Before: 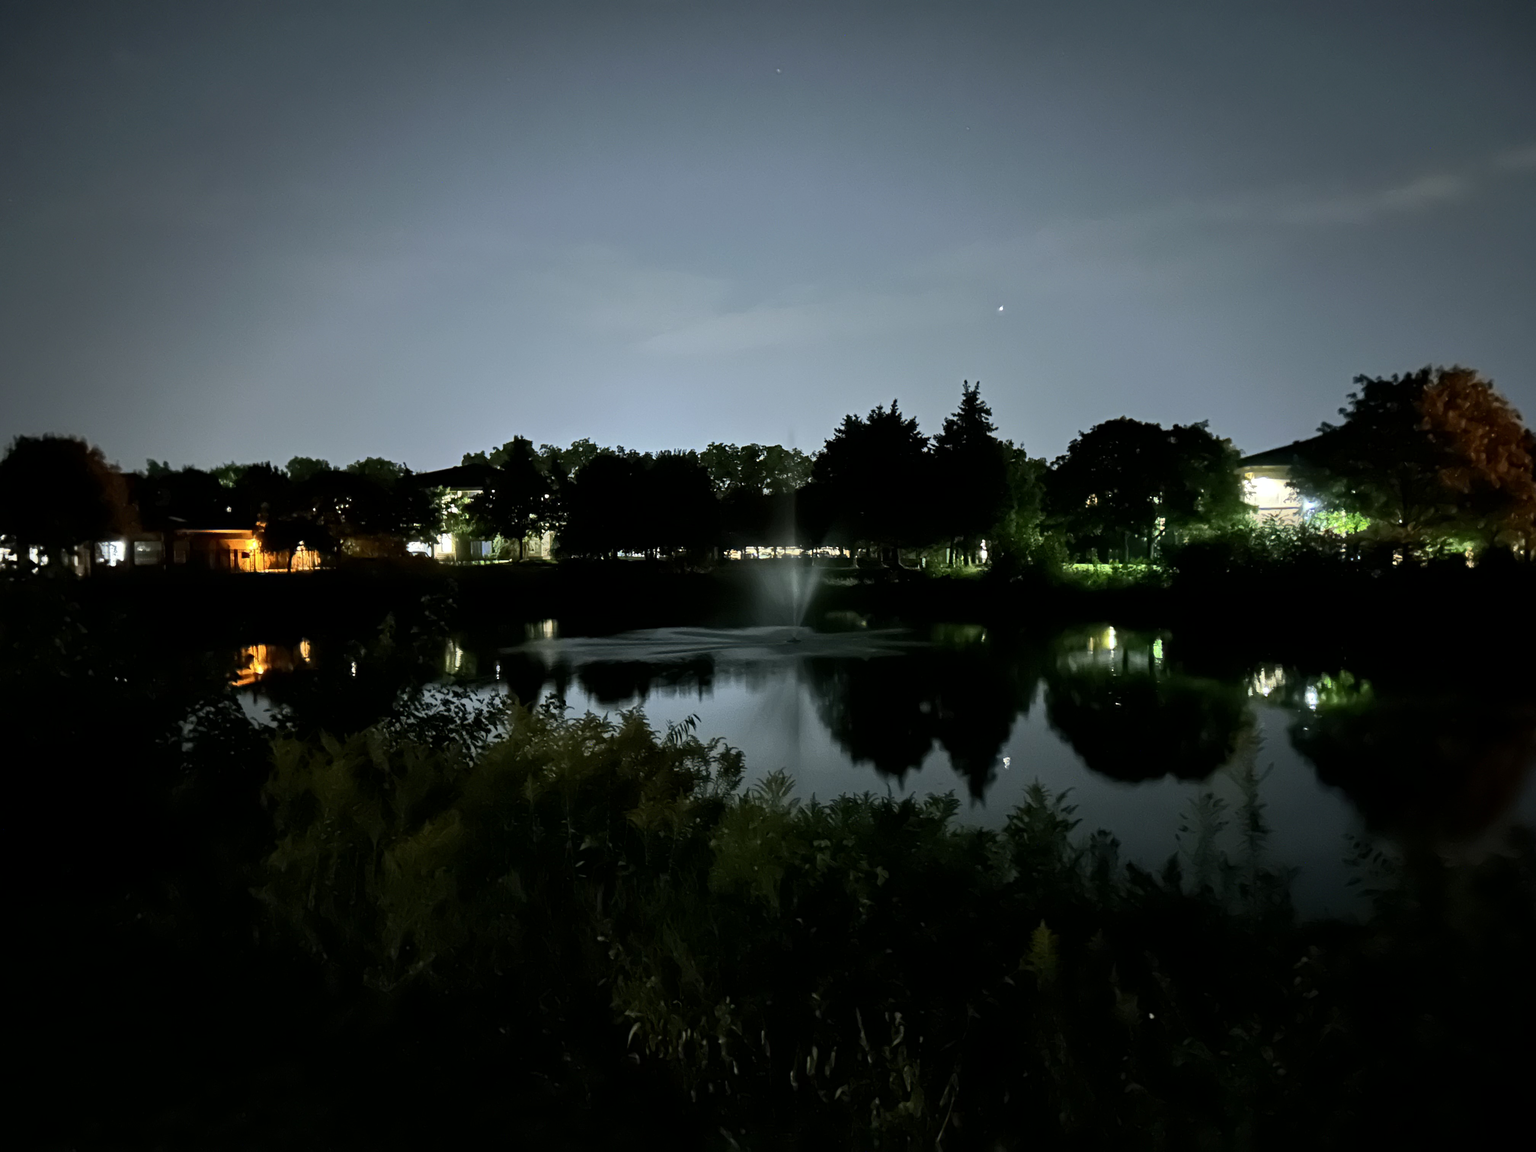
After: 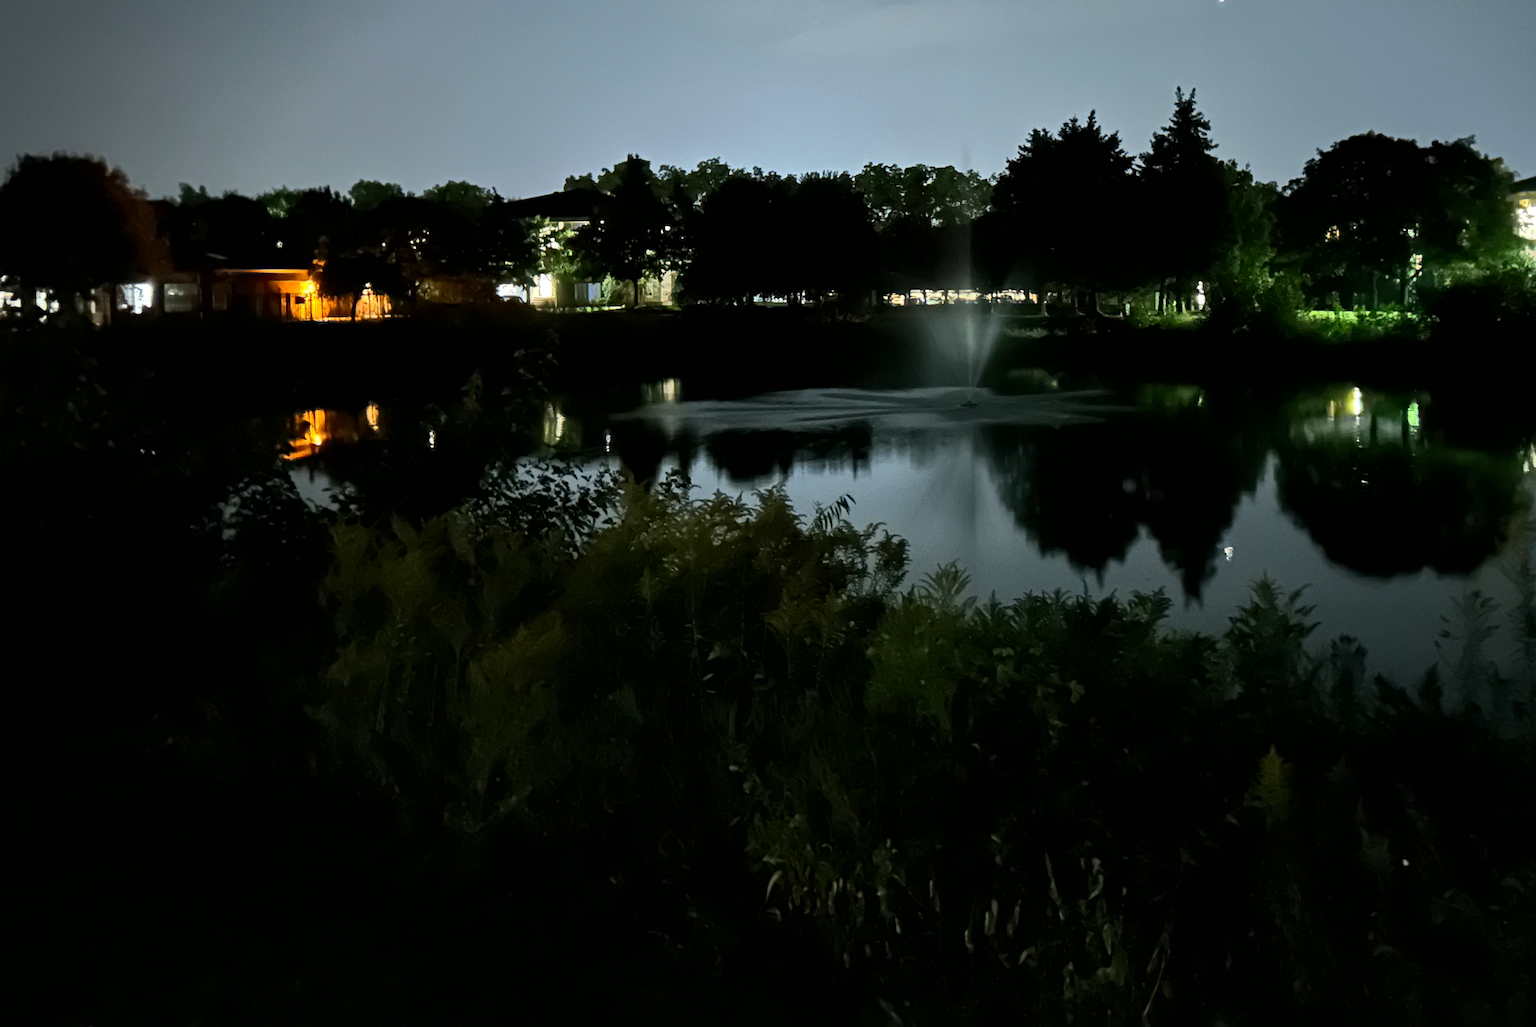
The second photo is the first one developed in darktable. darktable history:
crop: top 26.868%, right 18.046%
base curve: preserve colors none
